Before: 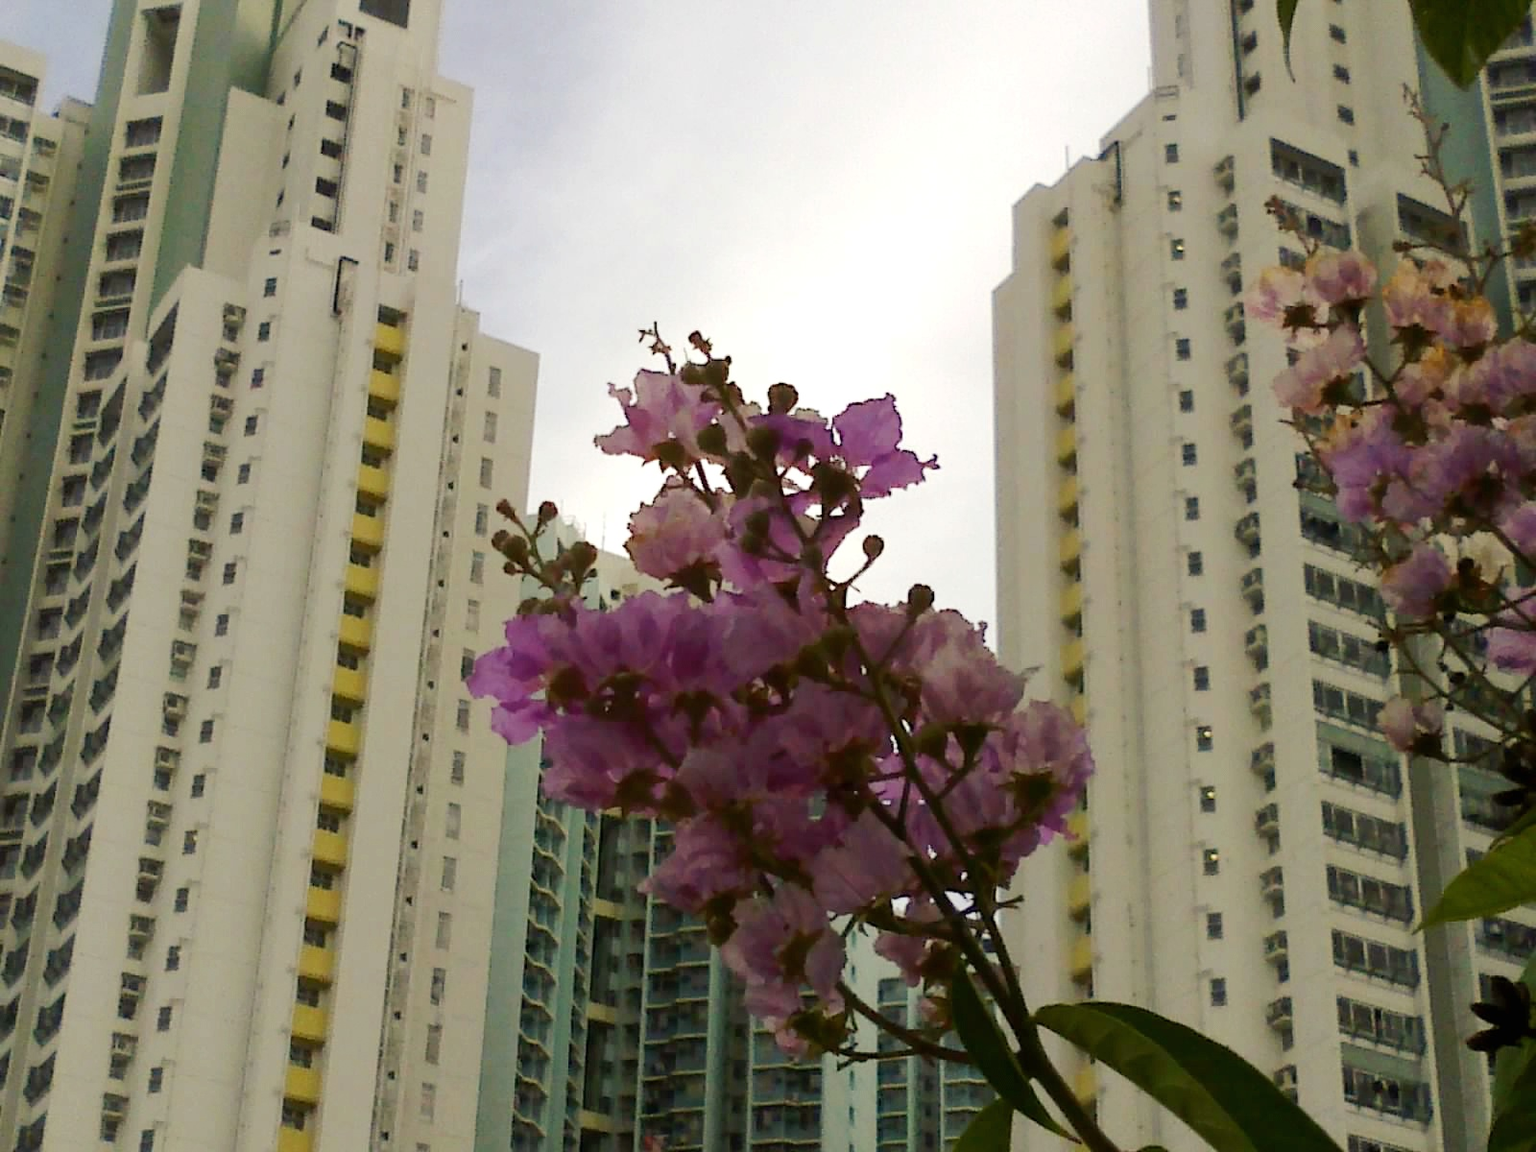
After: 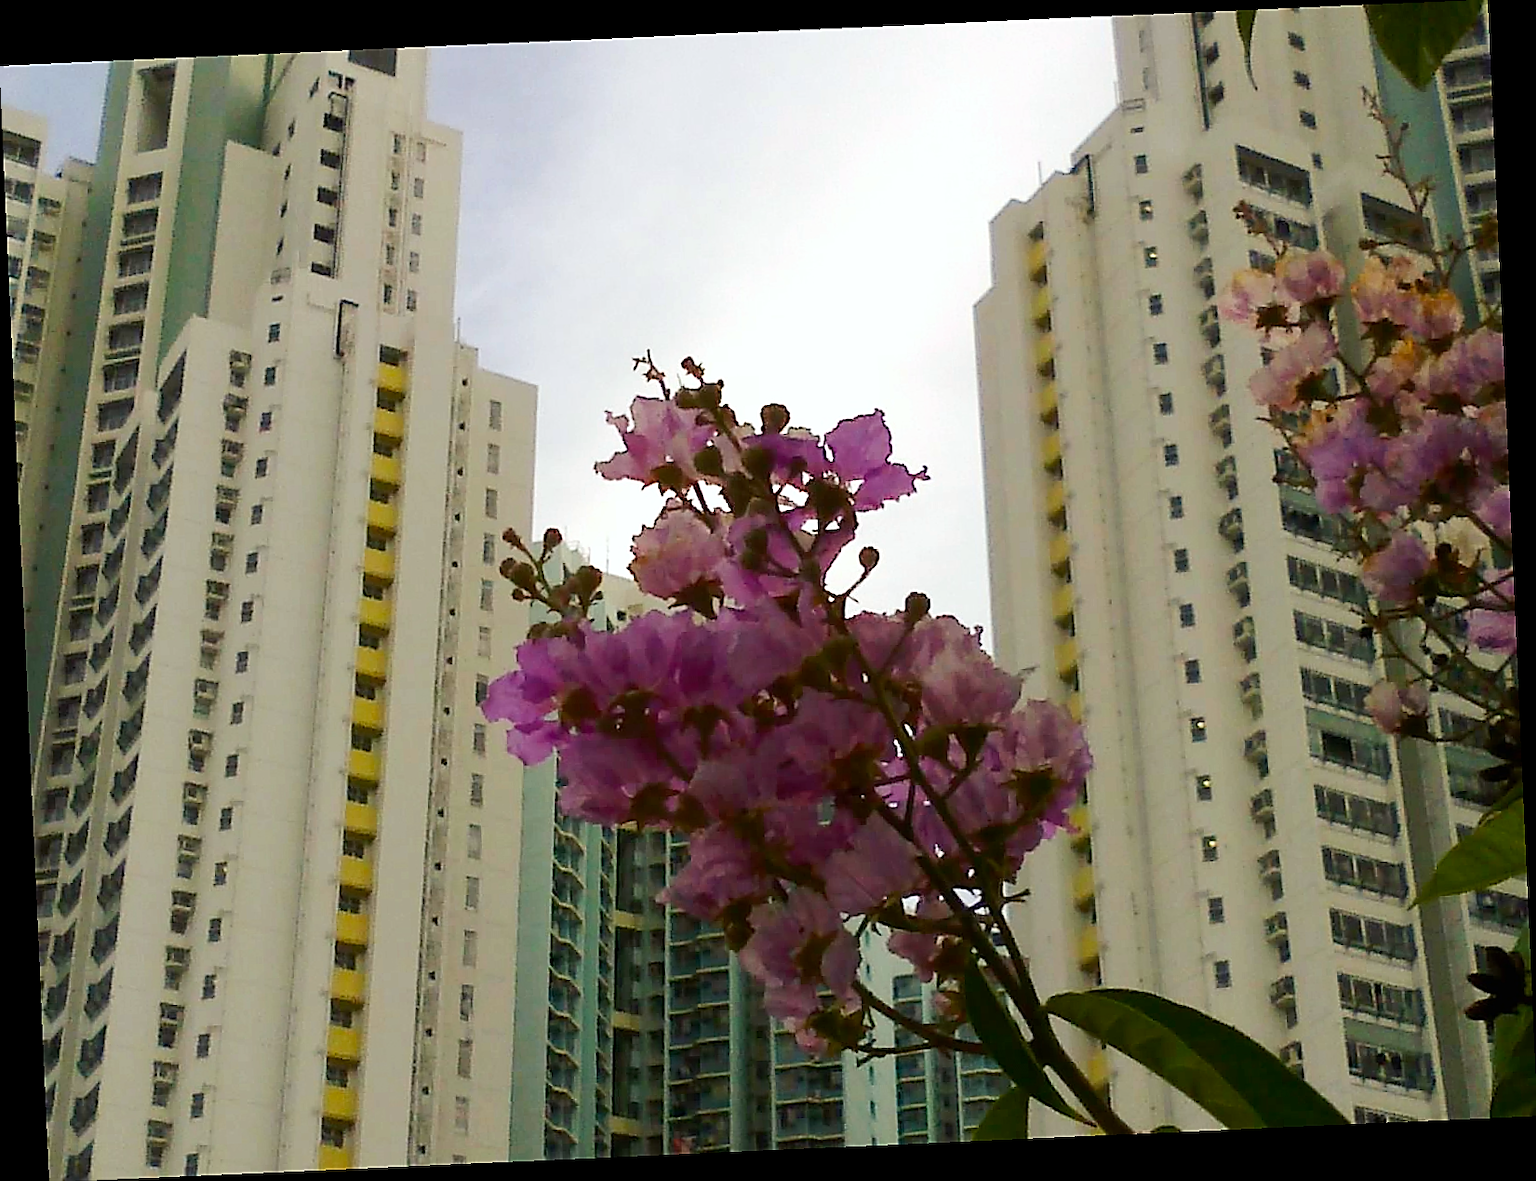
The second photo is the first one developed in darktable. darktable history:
contrast brightness saturation: contrast 0.08, saturation 0.02
white balance: red 0.988, blue 1.017
rotate and perspective: rotation -2.56°, automatic cropping off
sharpen: radius 1.4, amount 1.25, threshold 0.7
